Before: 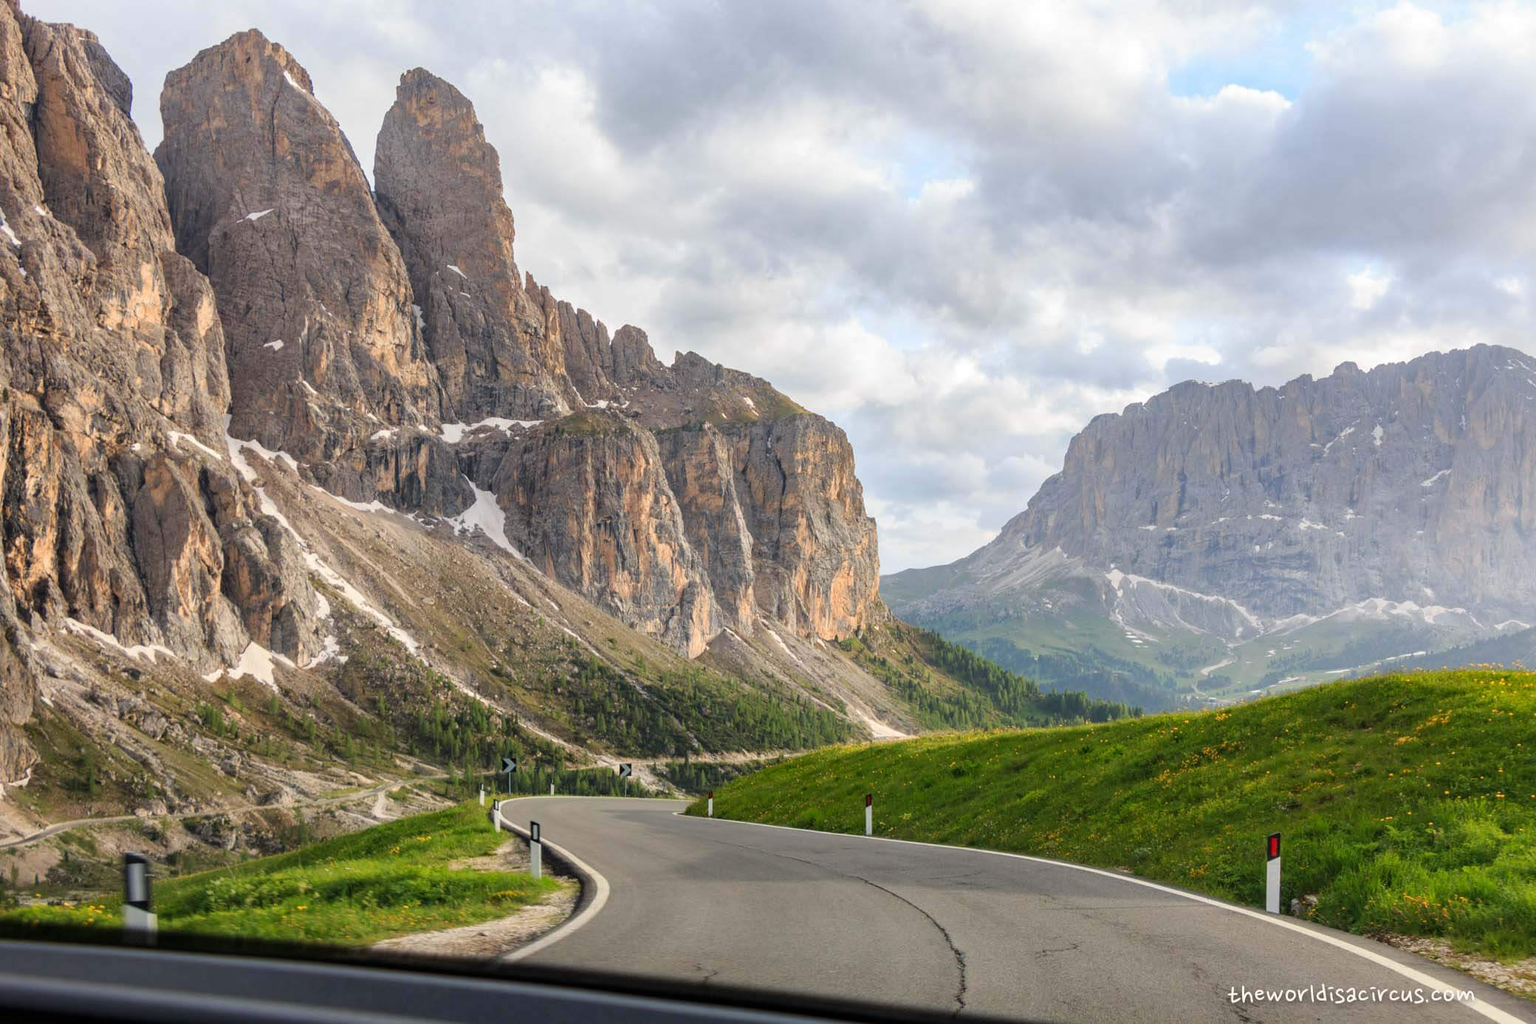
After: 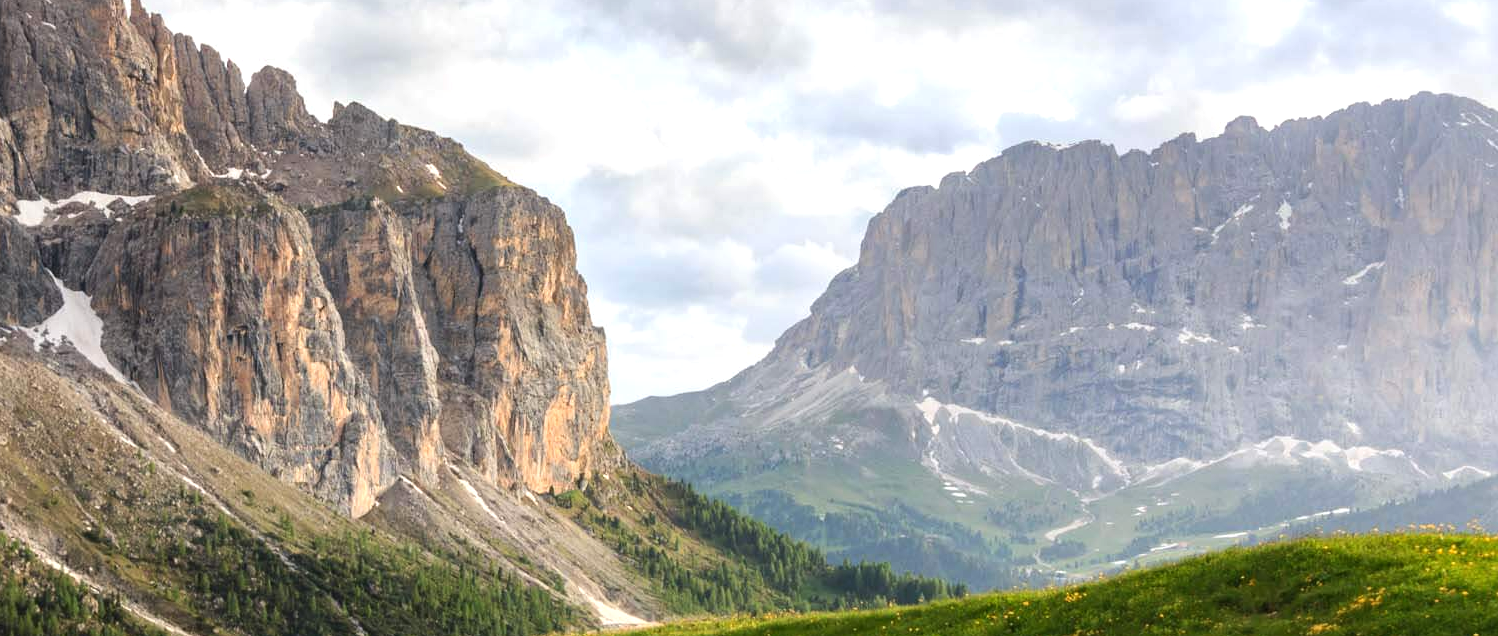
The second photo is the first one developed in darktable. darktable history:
crop and rotate: left 27.938%, top 27.046%, bottom 27.046%
tone equalizer: -8 EV -0.417 EV, -7 EV -0.389 EV, -6 EV -0.333 EV, -5 EV -0.222 EV, -3 EV 0.222 EV, -2 EV 0.333 EV, -1 EV 0.389 EV, +0 EV 0.417 EV, edges refinement/feathering 500, mask exposure compensation -1.57 EV, preserve details no
